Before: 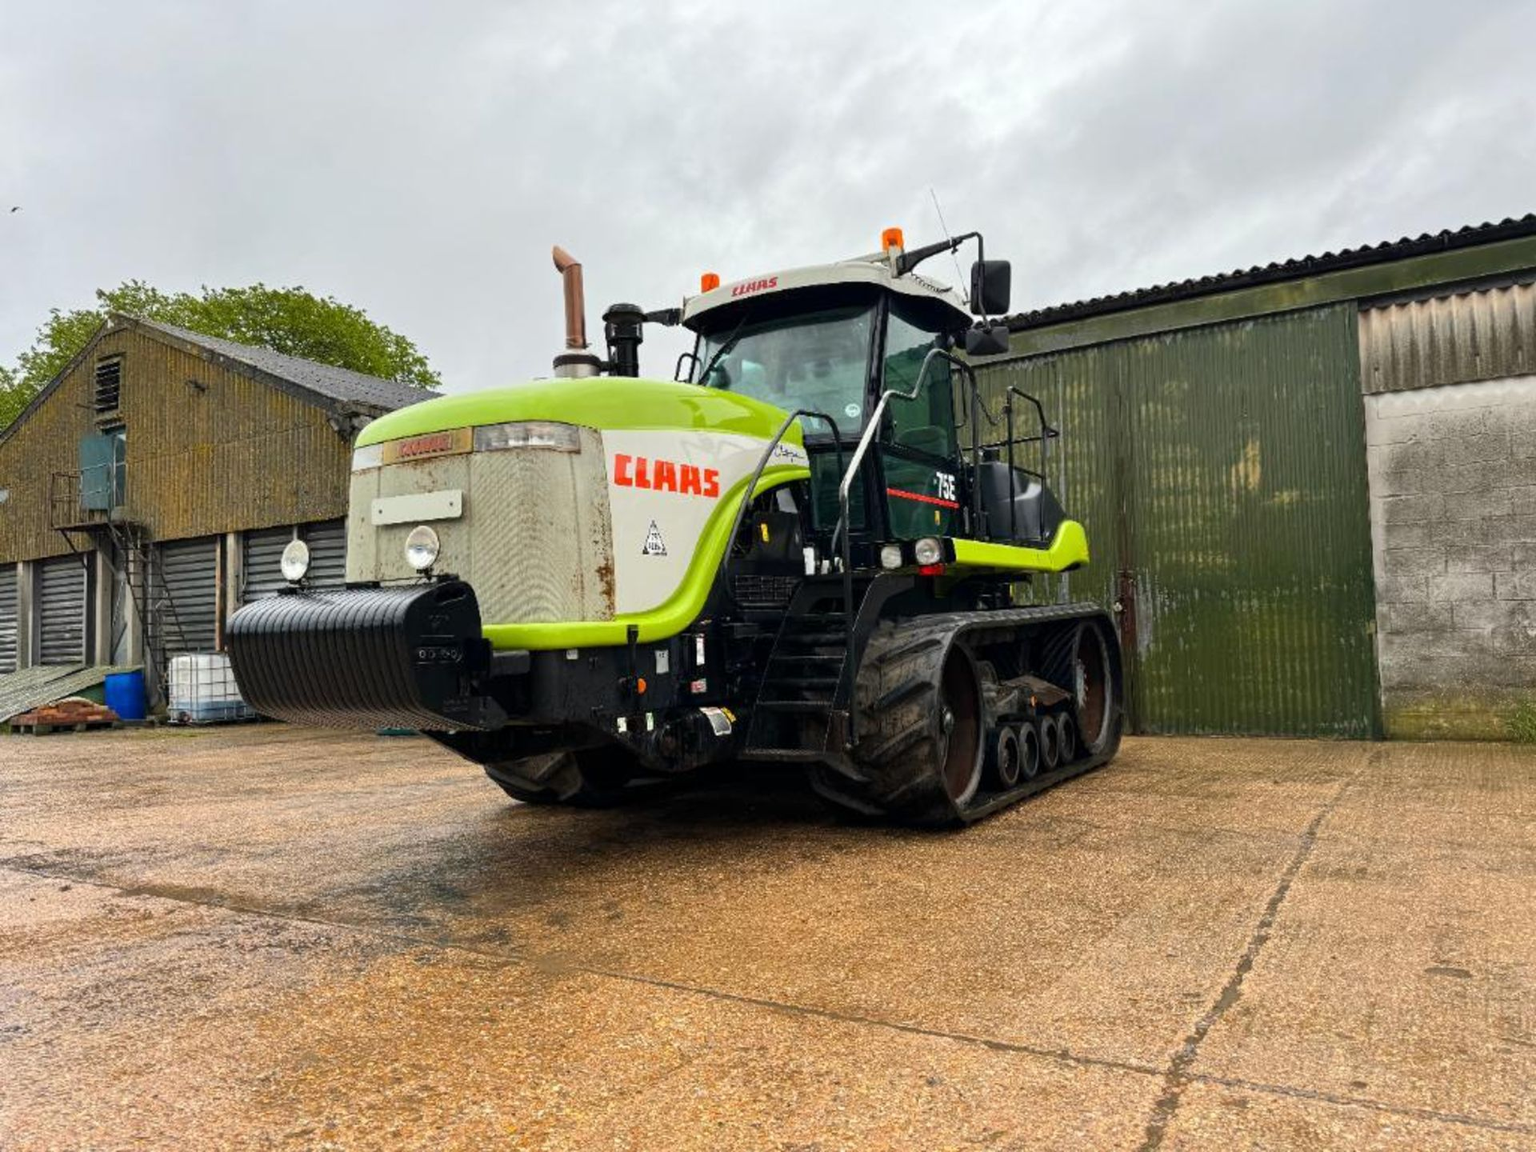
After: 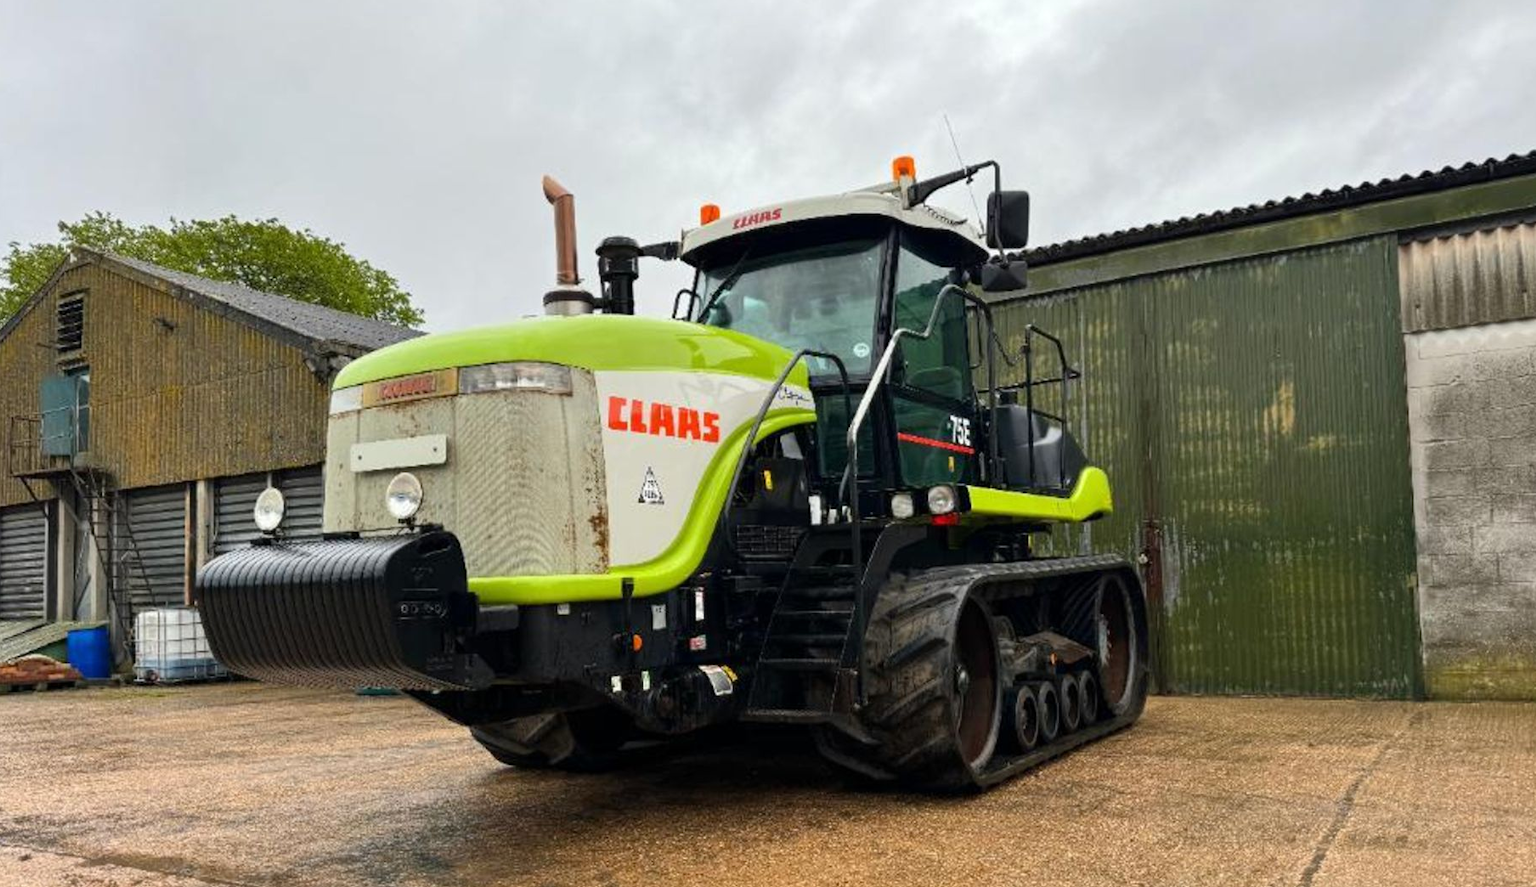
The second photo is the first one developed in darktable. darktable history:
crop: left 2.742%, top 7.043%, right 2.986%, bottom 20.236%
